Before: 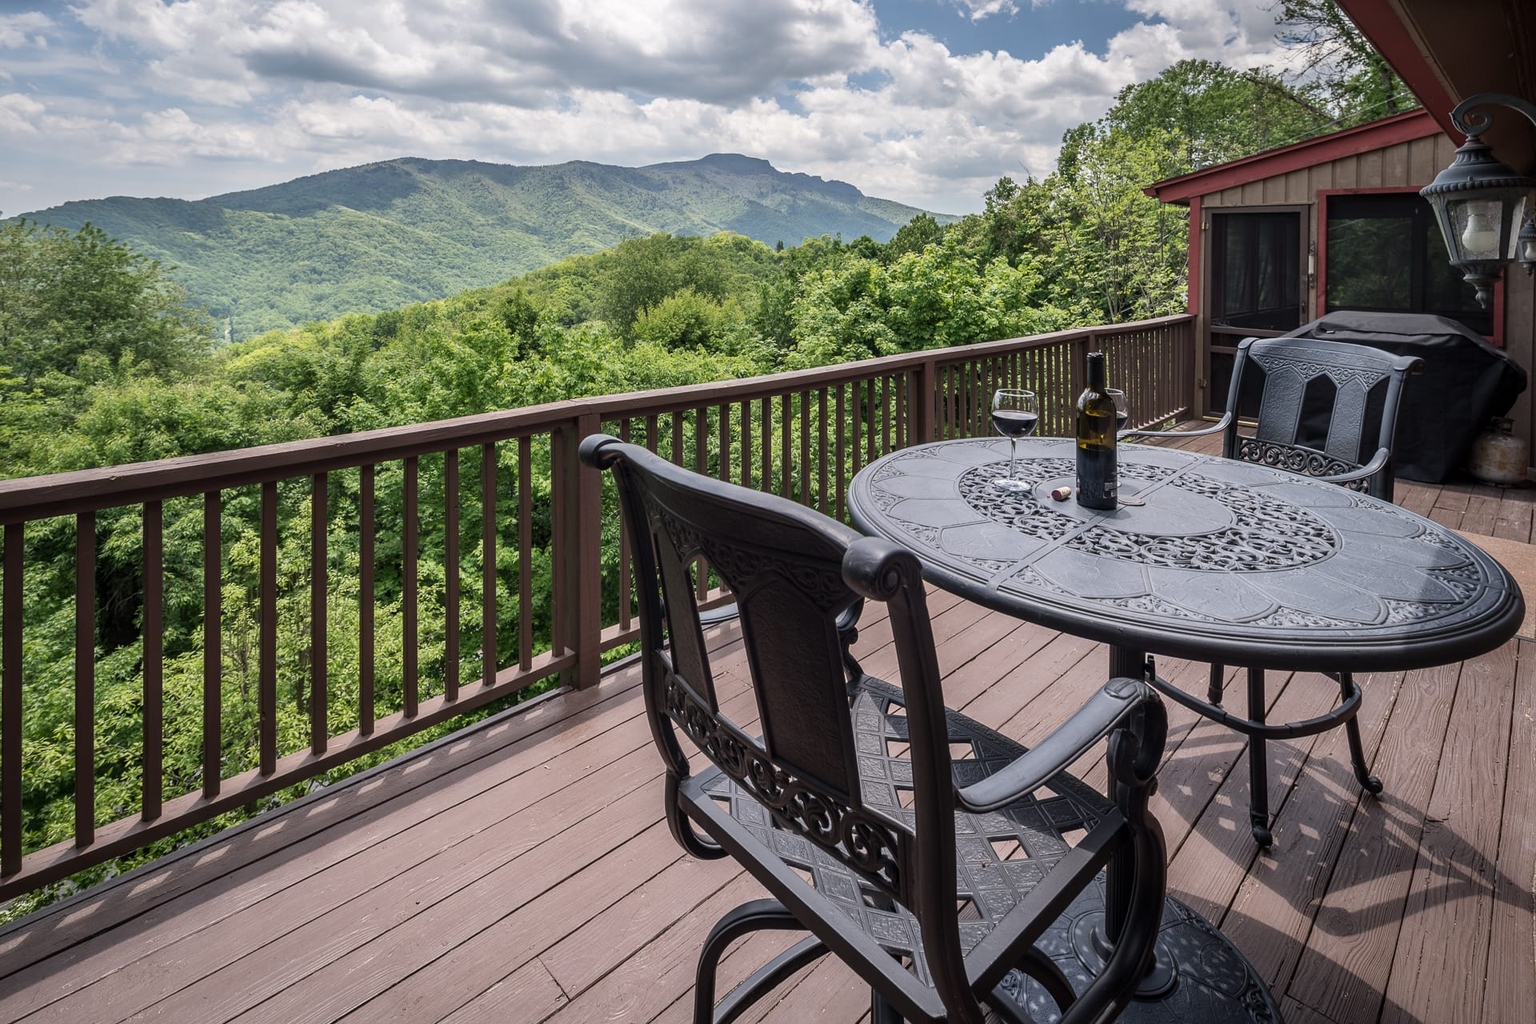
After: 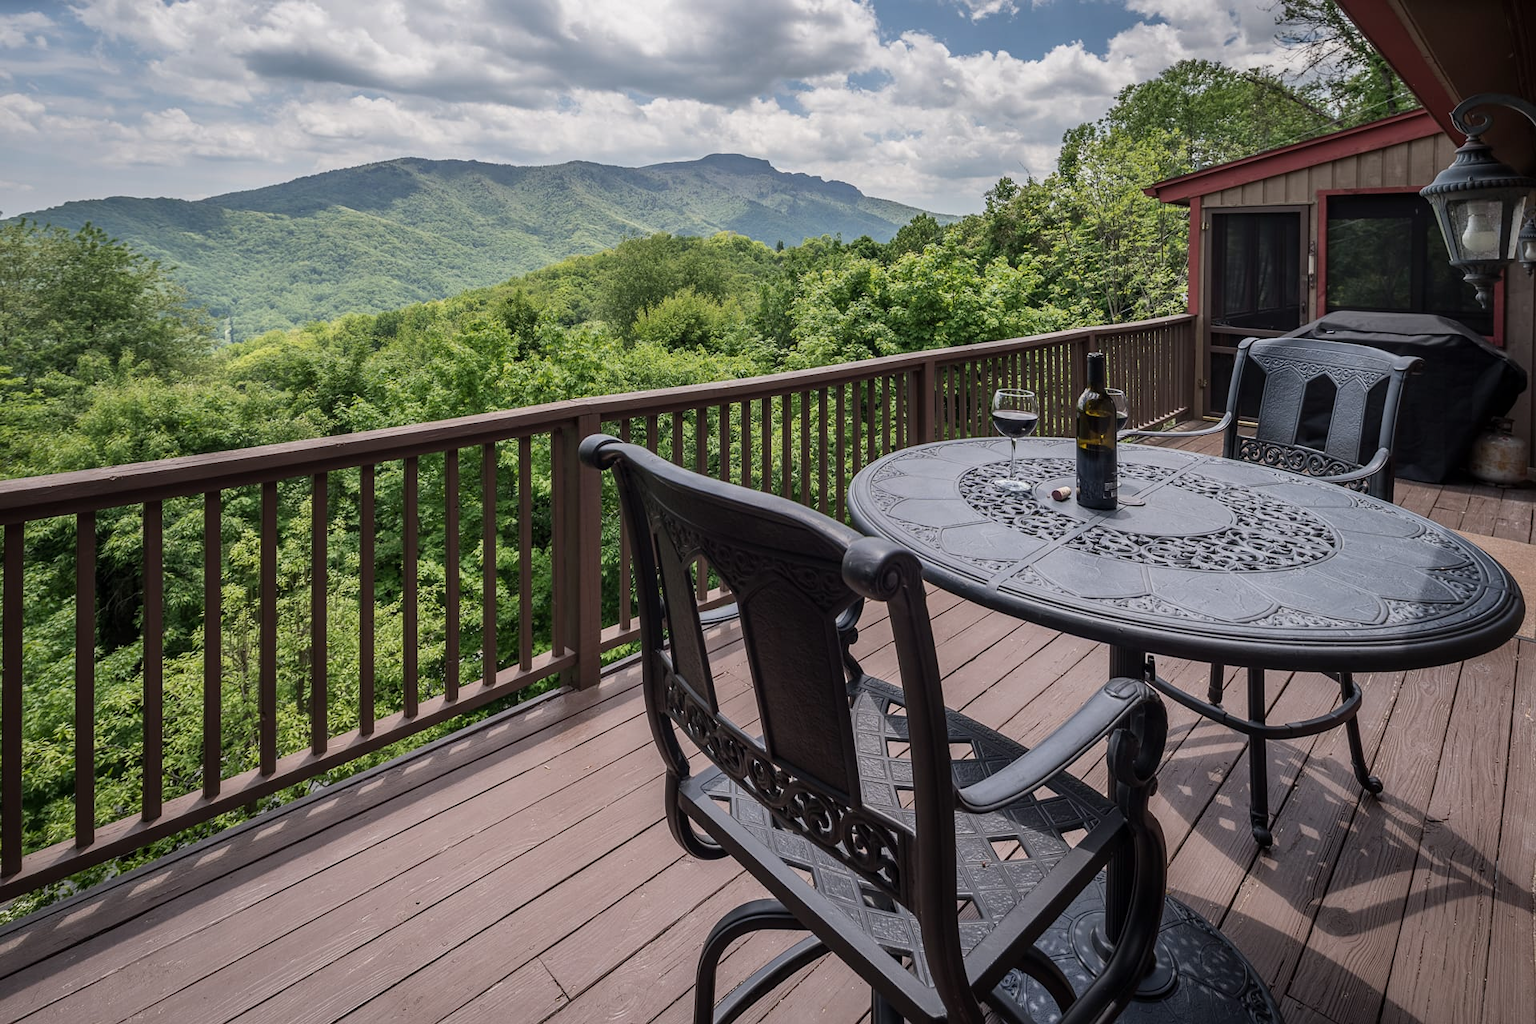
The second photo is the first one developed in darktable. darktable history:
exposure: exposure -0.173 EV, compensate exposure bias true, compensate highlight preservation false
